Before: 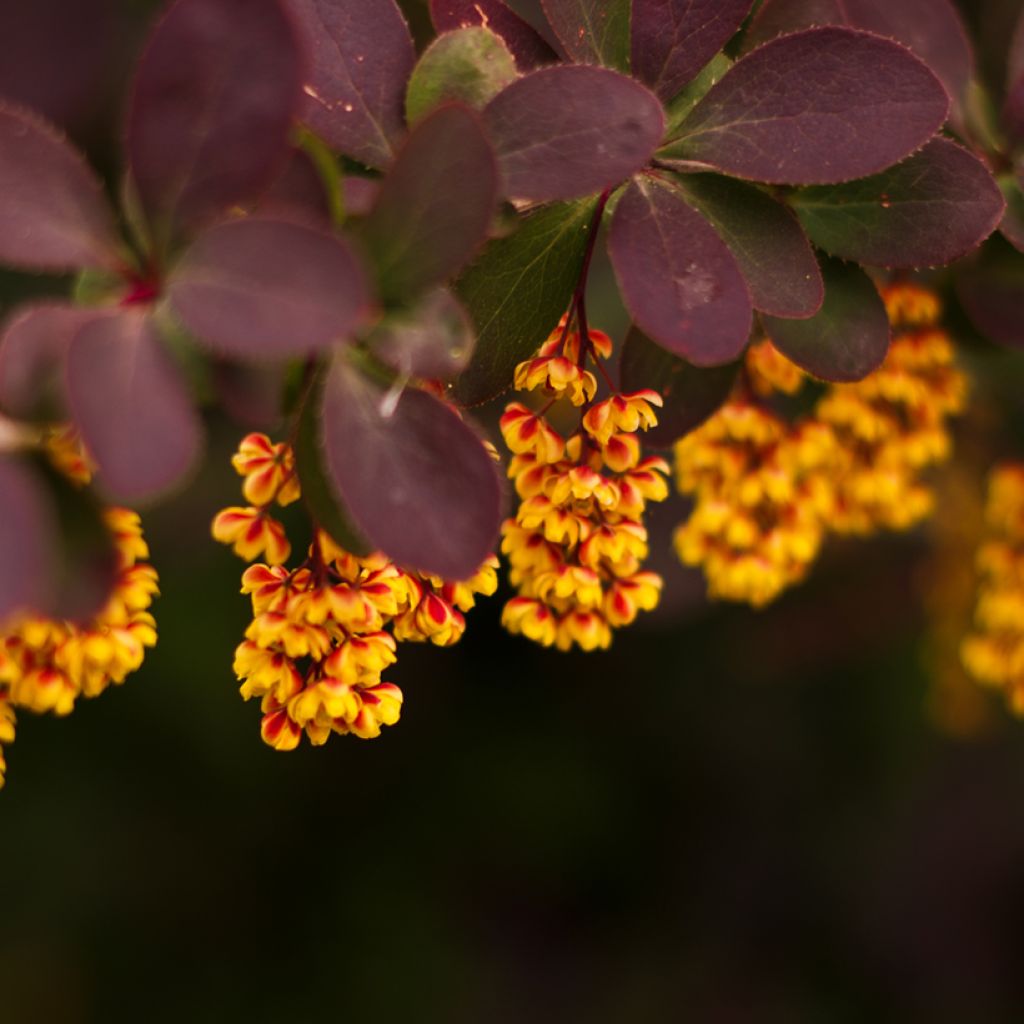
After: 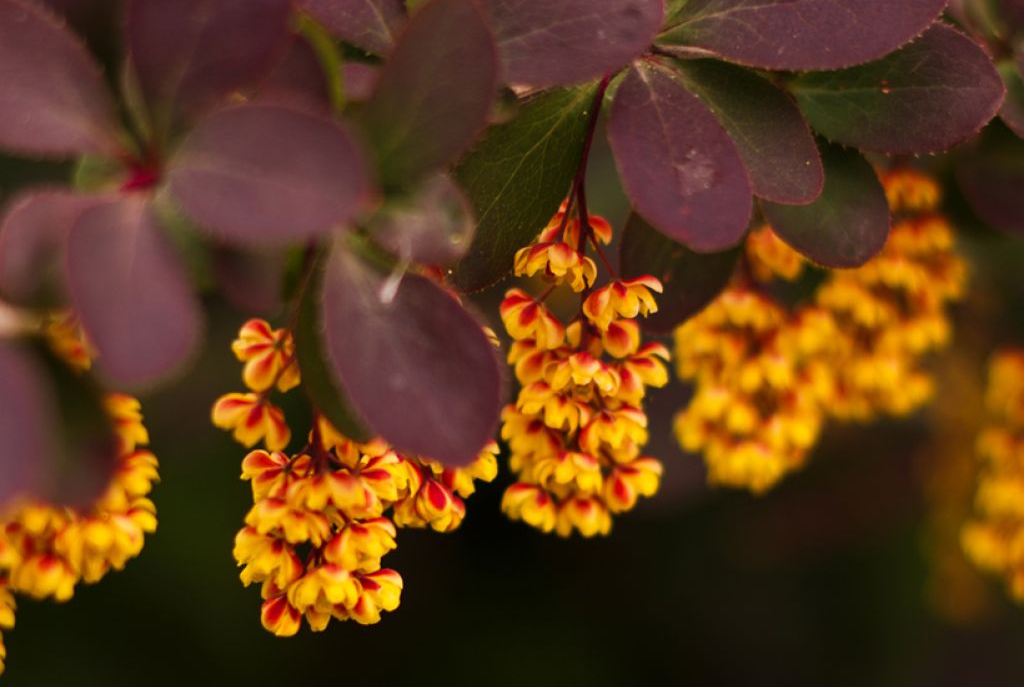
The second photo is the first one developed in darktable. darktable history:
crop: top 11.172%, bottom 21.724%
